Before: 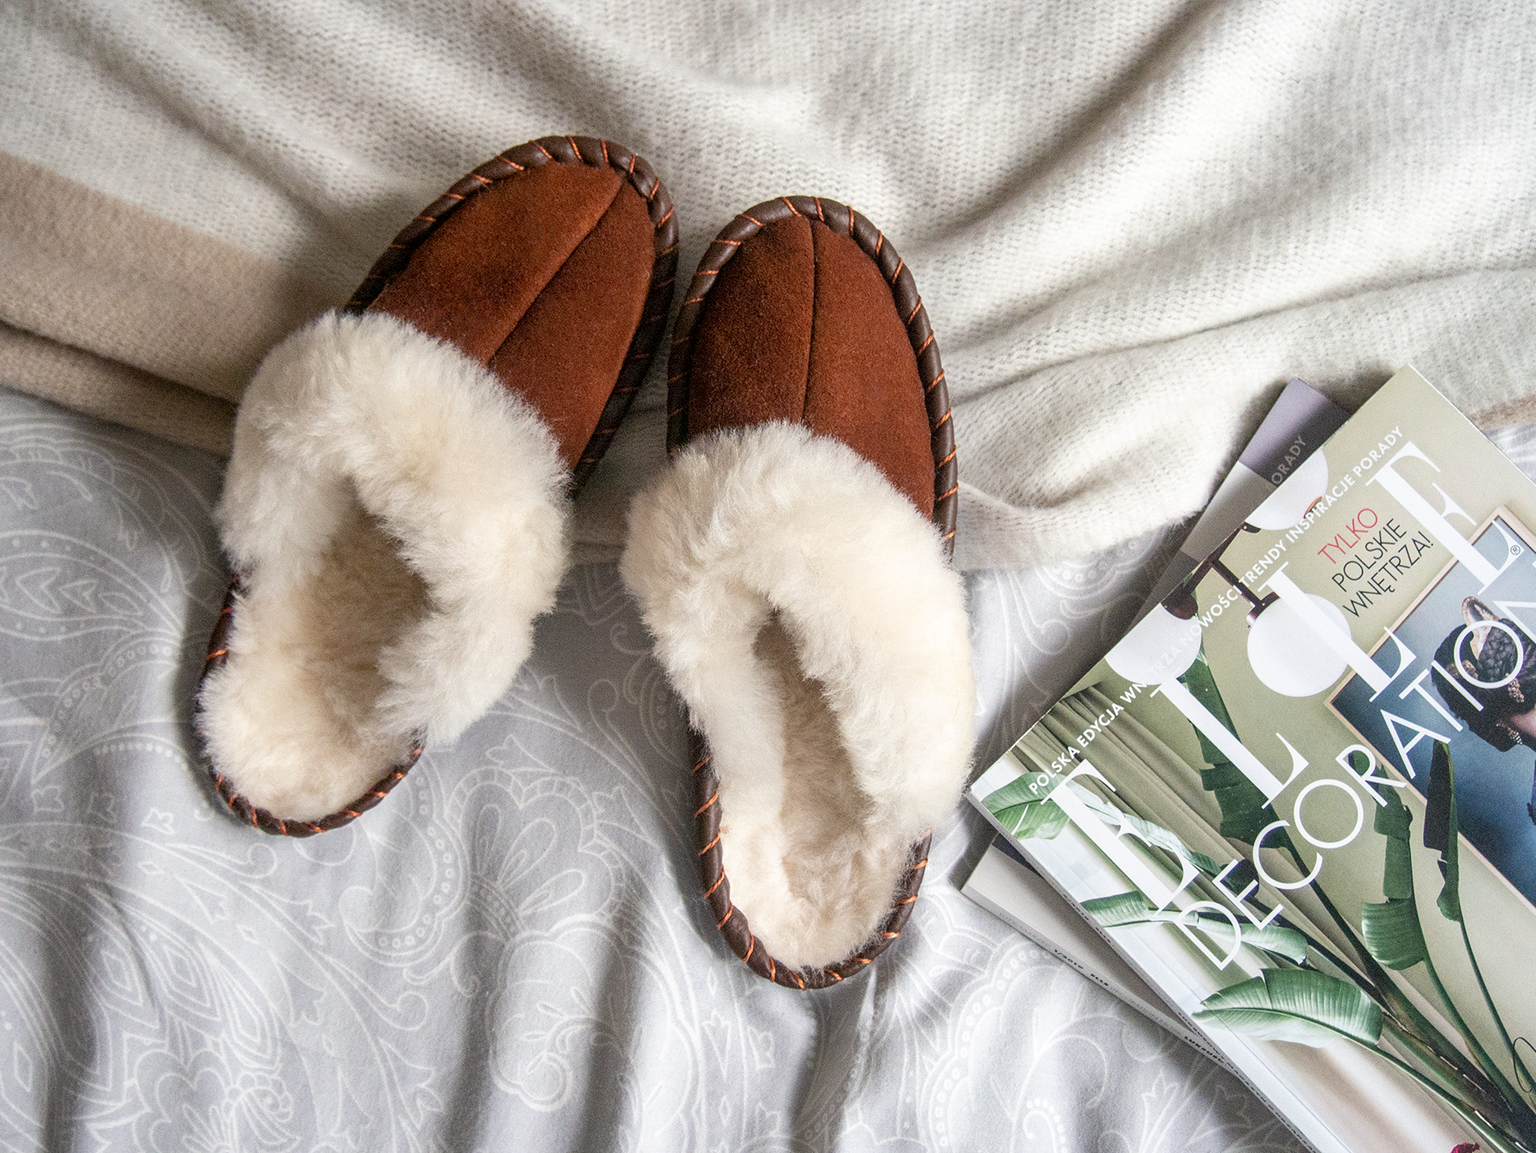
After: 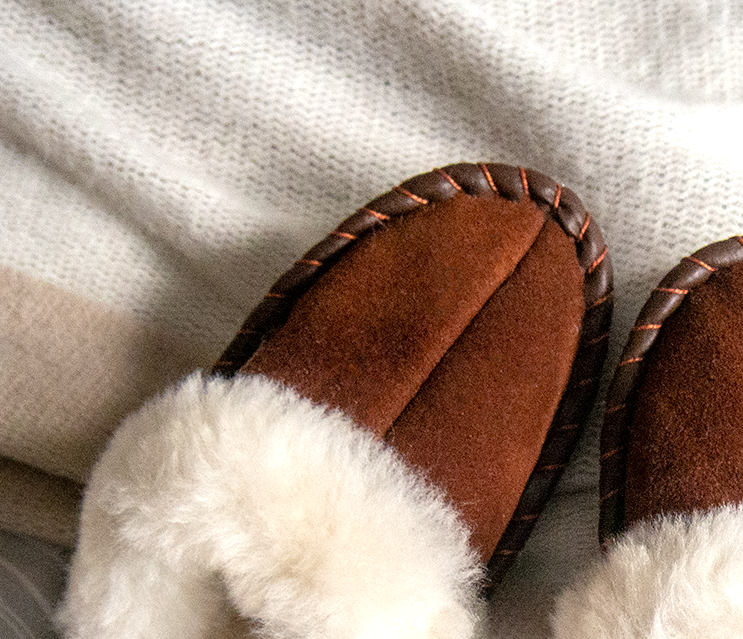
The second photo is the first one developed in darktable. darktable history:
tone equalizer: -8 EV -0.408 EV, -7 EV -0.365 EV, -6 EV -0.332 EV, -5 EV -0.201 EV, -3 EV 0.207 EV, -2 EV 0.361 EV, -1 EV 0.396 EV, +0 EV 0.403 EV
crop and rotate: left 10.956%, top 0.062%, right 48.717%, bottom 53.713%
